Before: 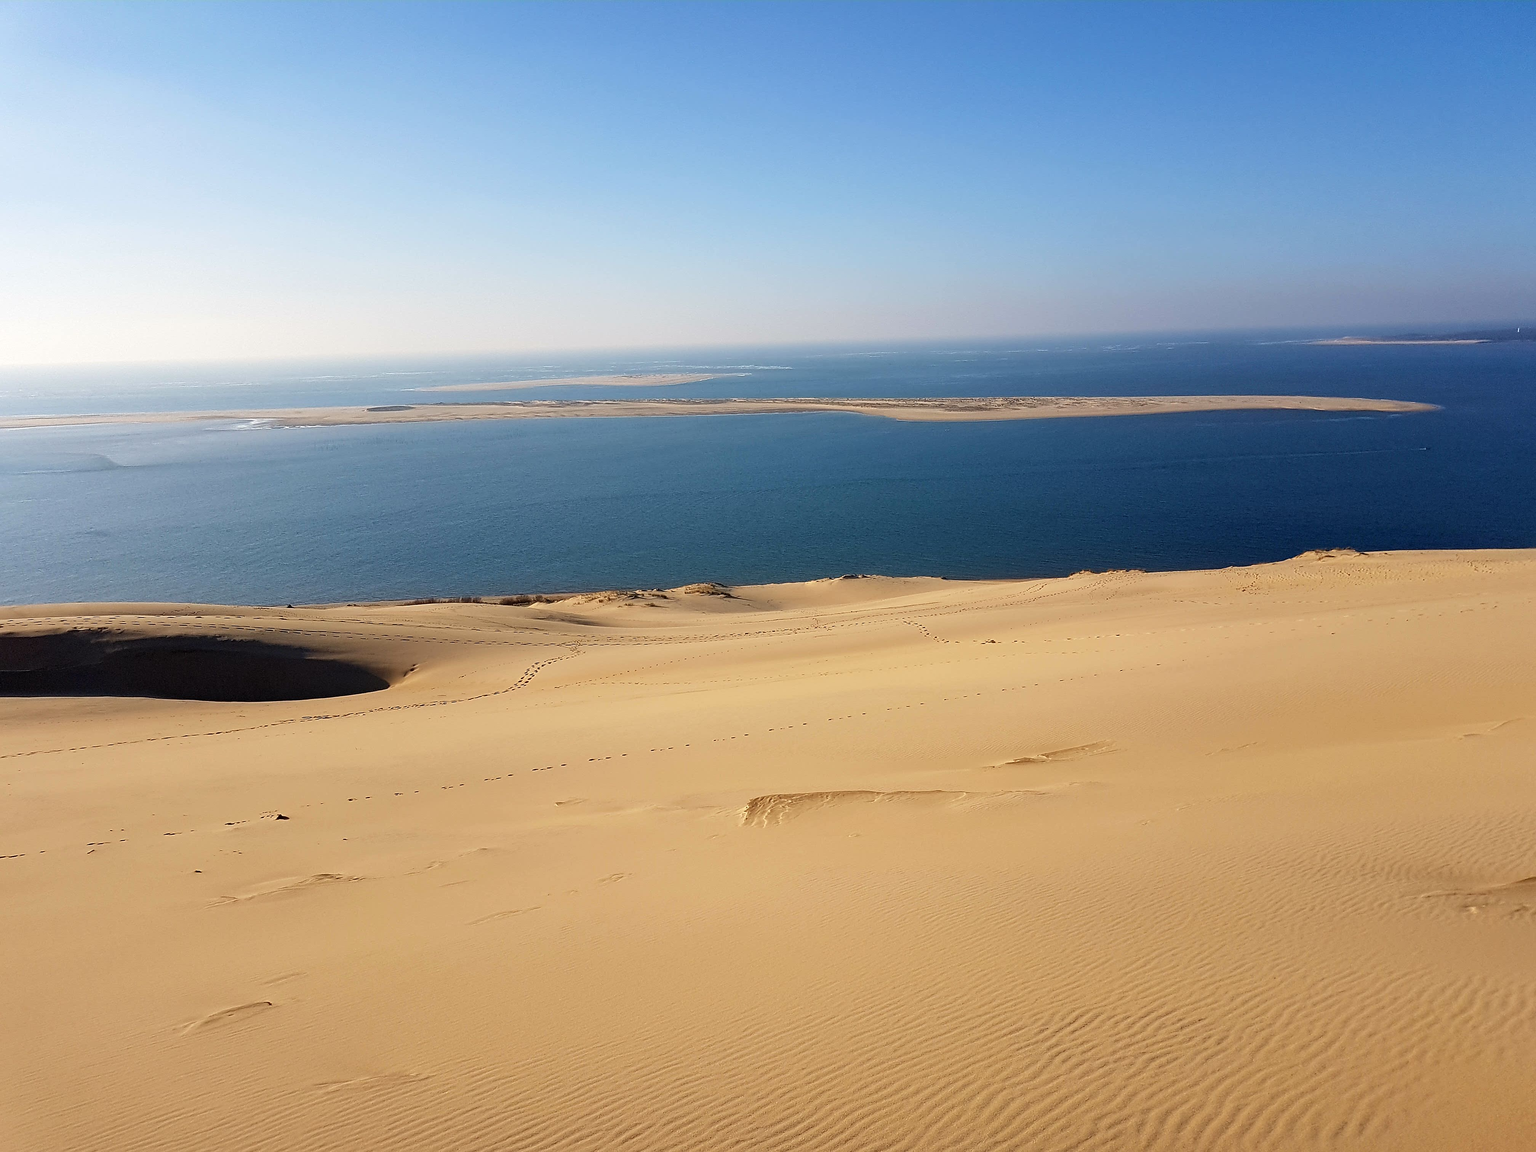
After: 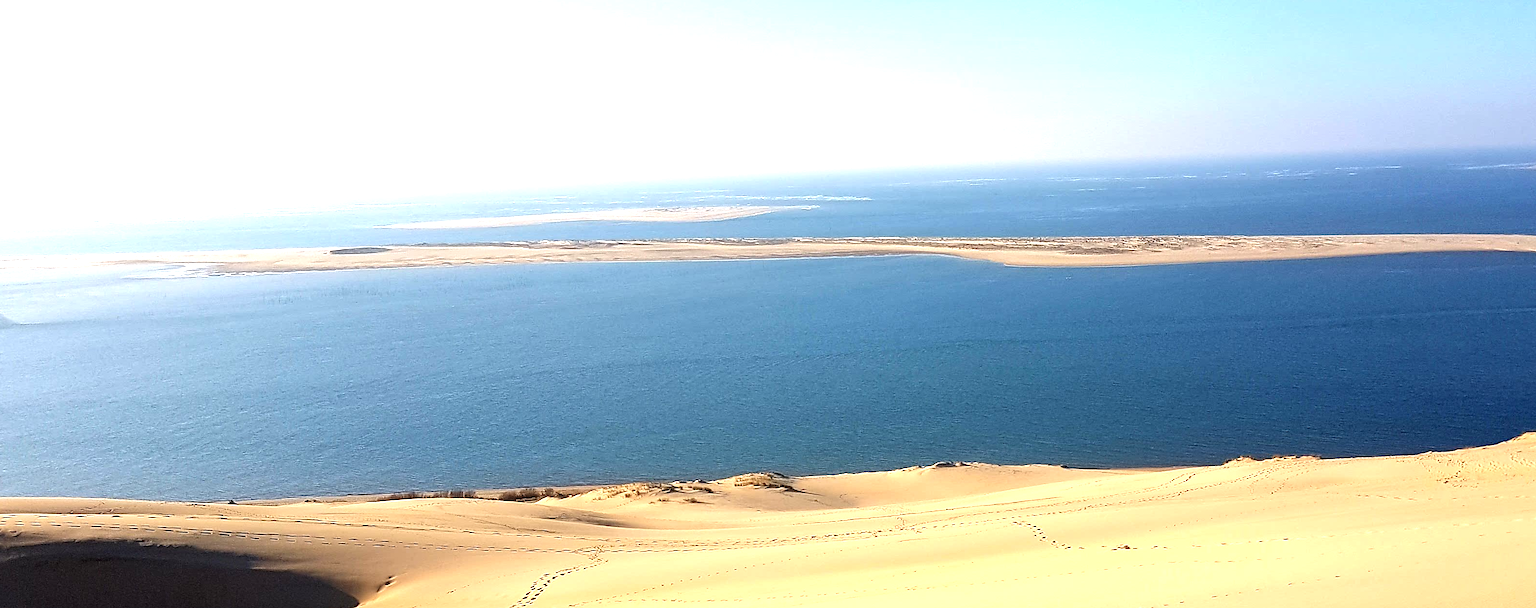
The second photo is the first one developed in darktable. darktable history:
exposure: black level correction 0, exposure 1.1 EV, compensate exposure bias true, compensate highlight preservation false
crop: left 7.036%, top 18.398%, right 14.379%, bottom 40.043%
